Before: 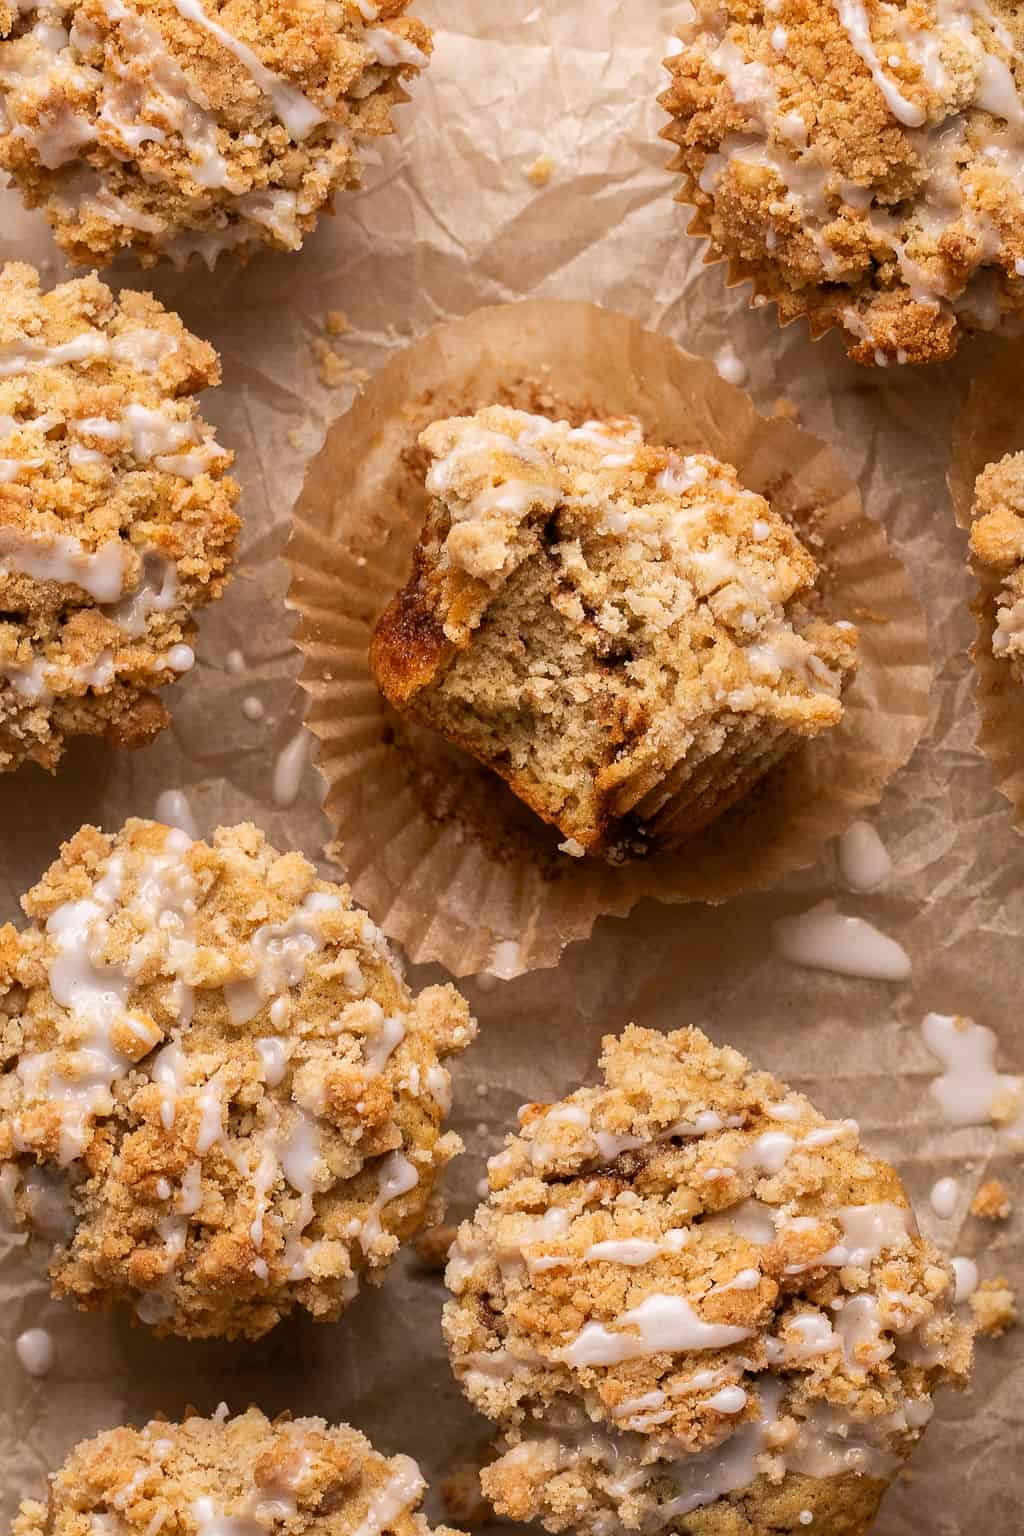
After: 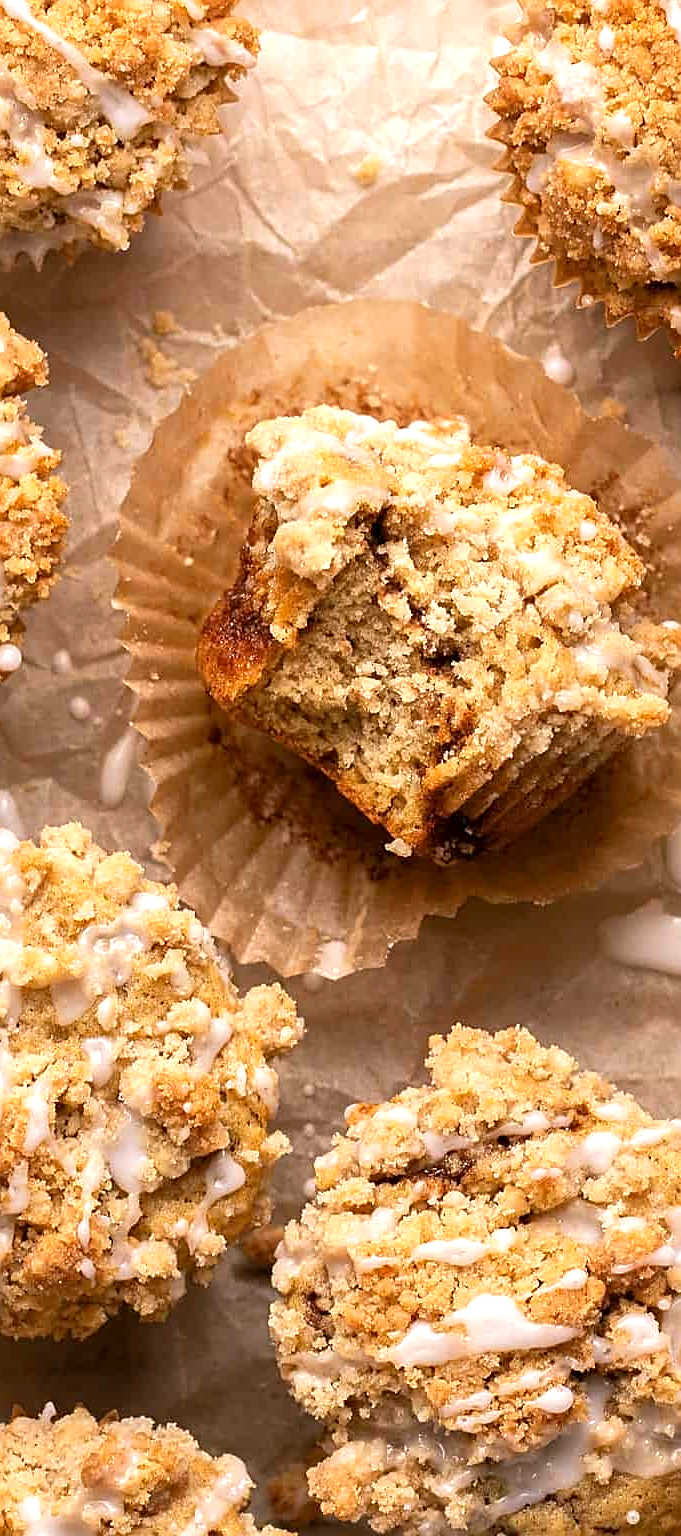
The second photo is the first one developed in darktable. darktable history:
exposure: black level correction 0.001, exposure 0.5 EV, compensate exposure bias true, compensate highlight preservation false
sharpen: on, module defaults
crop: left 16.899%, right 16.556%
